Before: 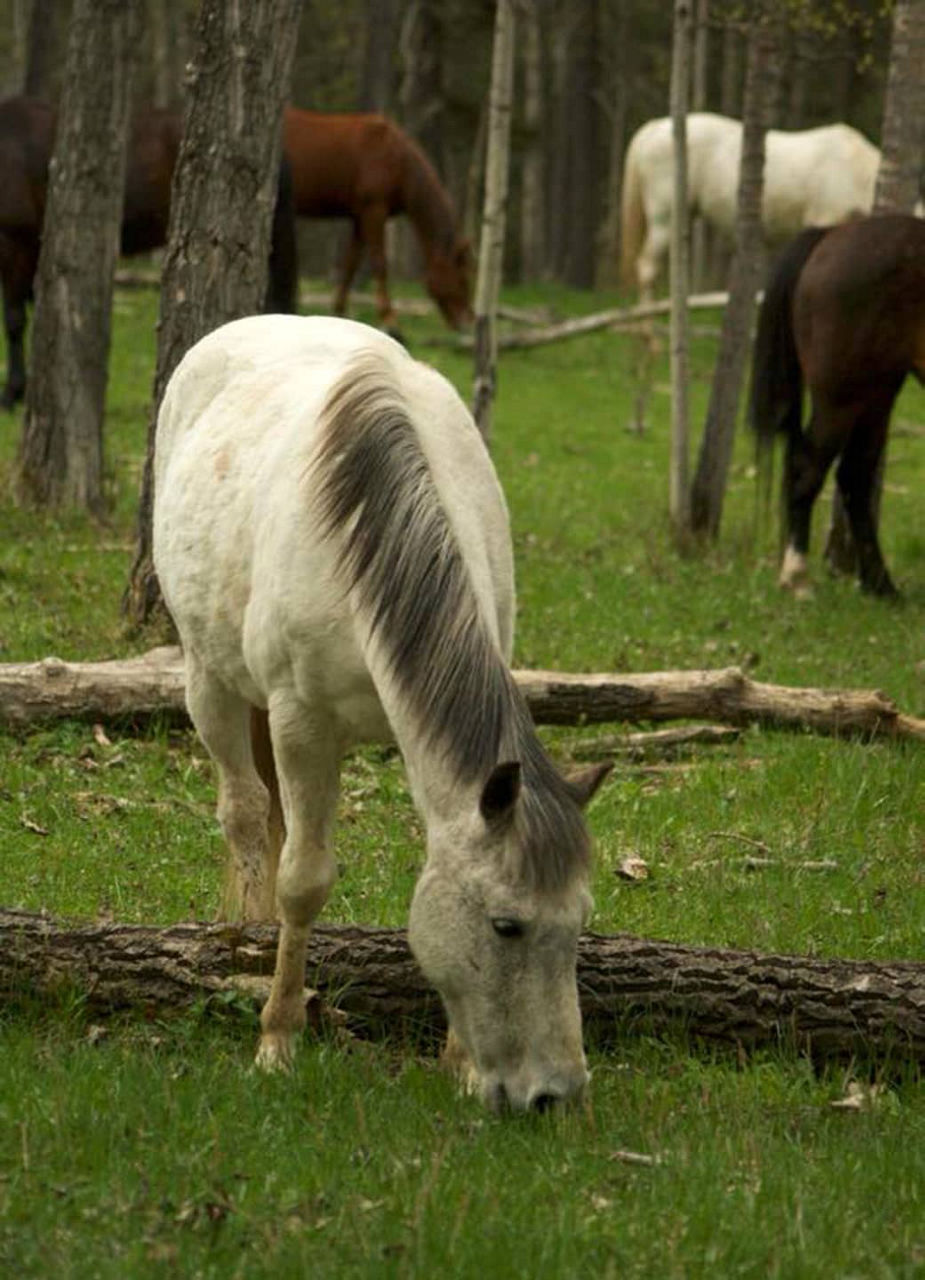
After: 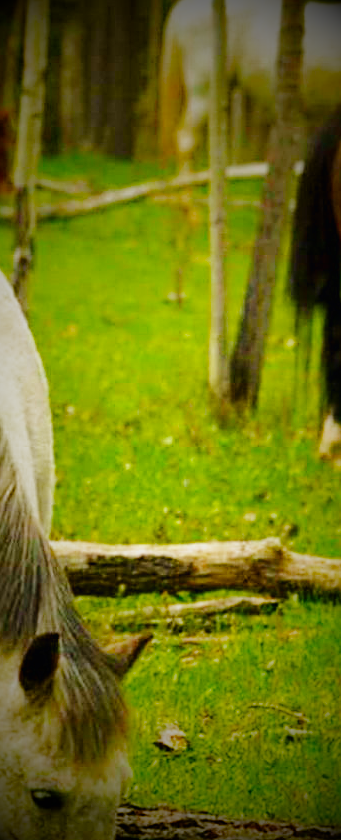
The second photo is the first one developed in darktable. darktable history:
crop and rotate: left 49.936%, top 10.094%, right 13.136%, bottom 24.256%
base curve: curves: ch0 [(0, 0.003) (0.001, 0.002) (0.006, 0.004) (0.02, 0.022) (0.048, 0.086) (0.094, 0.234) (0.162, 0.431) (0.258, 0.629) (0.385, 0.8) (0.548, 0.918) (0.751, 0.988) (1, 1)], preserve colors none
sharpen: on, module defaults
color balance rgb: perceptual saturation grading › global saturation 25%, global vibrance 10%
vignetting: fall-off start 15.9%, fall-off radius 100%, brightness -1, saturation 0.5, width/height ratio 0.719
tone equalizer: -7 EV -0.63 EV, -6 EV 1 EV, -5 EV -0.45 EV, -4 EV 0.43 EV, -3 EV 0.41 EV, -2 EV 0.15 EV, -1 EV -0.15 EV, +0 EV -0.39 EV, smoothing diameter 25%, edges refinement/feathering 10, preserve details guided filter
